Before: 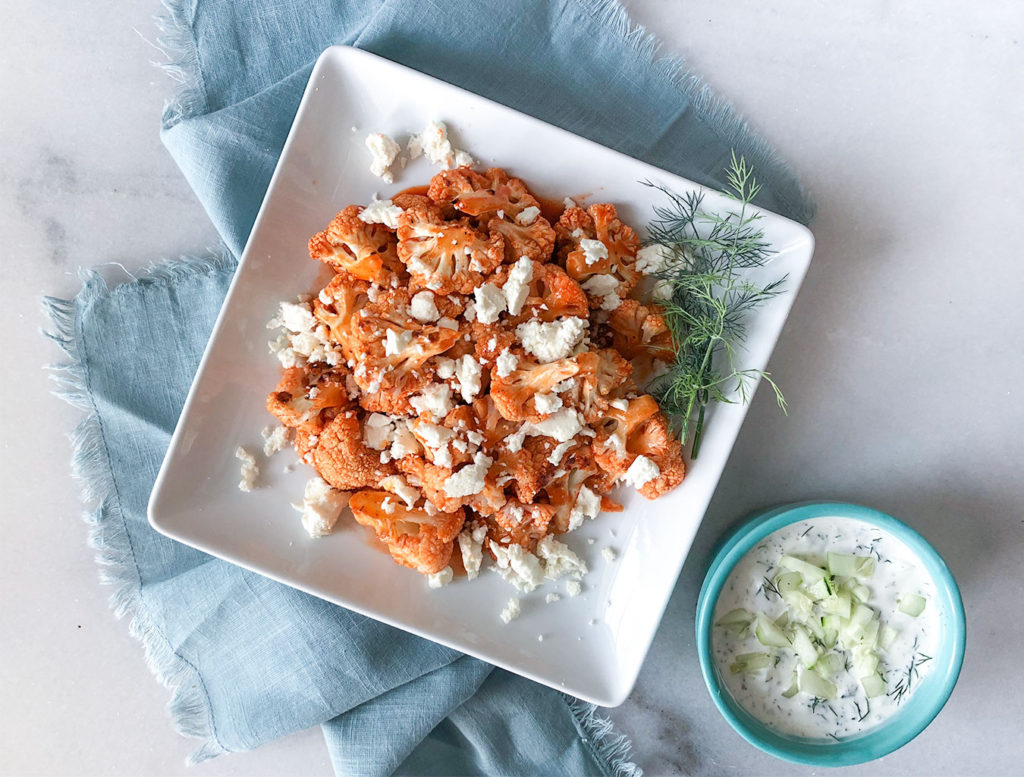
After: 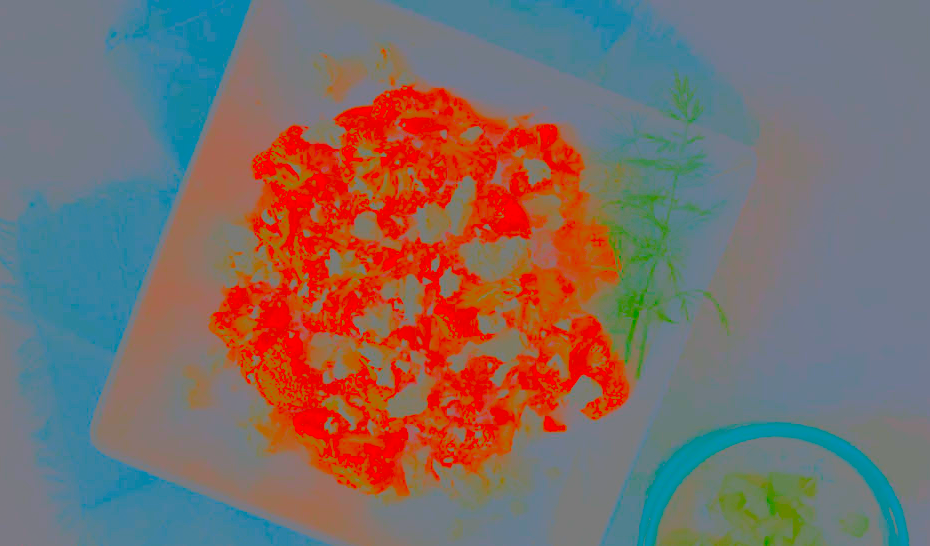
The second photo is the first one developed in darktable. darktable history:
crop: left 5.596%, top 10.314%, right 3.534%, bottom 19.395%
tone curve: curves: ch0 [(0, 0) (0.003, 0.004) (0.011, 0.015) (0.025, 0.033) (0.044, 0.058) (0.069, 0.091) (0.1, 0.131) (0.136, 0.179) (0.177, 0.233) (0.224, 0.295) (0.277, 0.364) (0.335, 0.434) (0.399, 0.51) (0.468, 0.583) (0.543, 0.654) (0.623, 0.724) (0.709, 0.789) (0.801, 0.852) (0.898, 0.924) (1, 1)], preserve colors none
contrast brightness saturation: contrast -0.99, brightness -0.17, saturation 0.75
exposure: exposure 0.217 EV, compensate highlight preservation false
